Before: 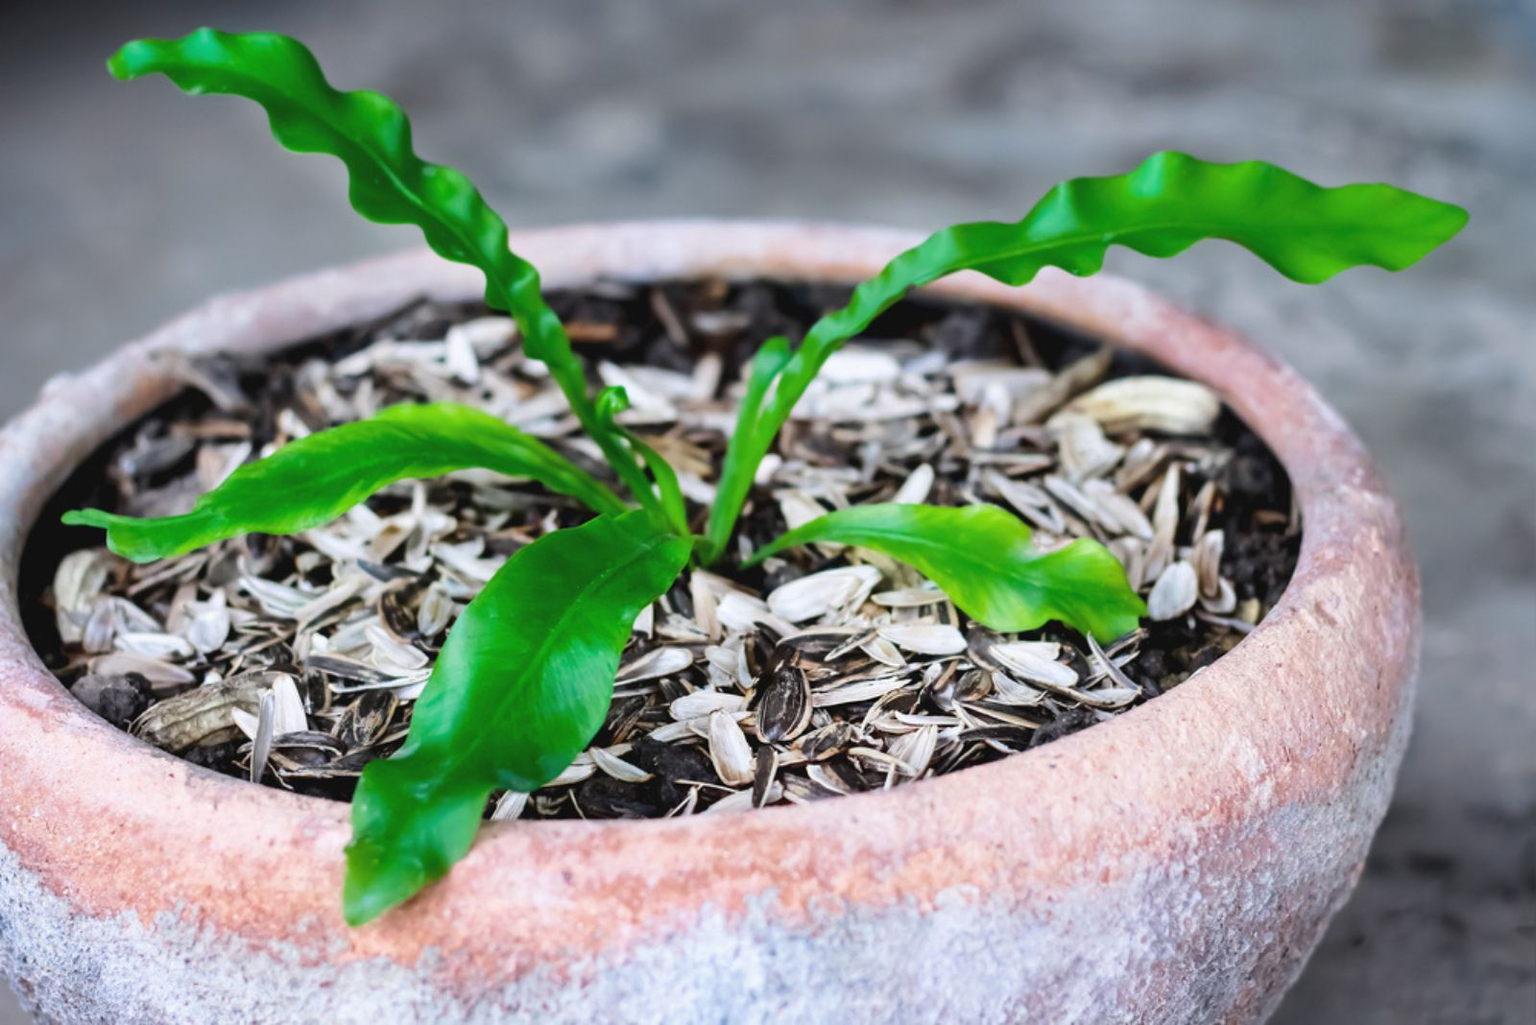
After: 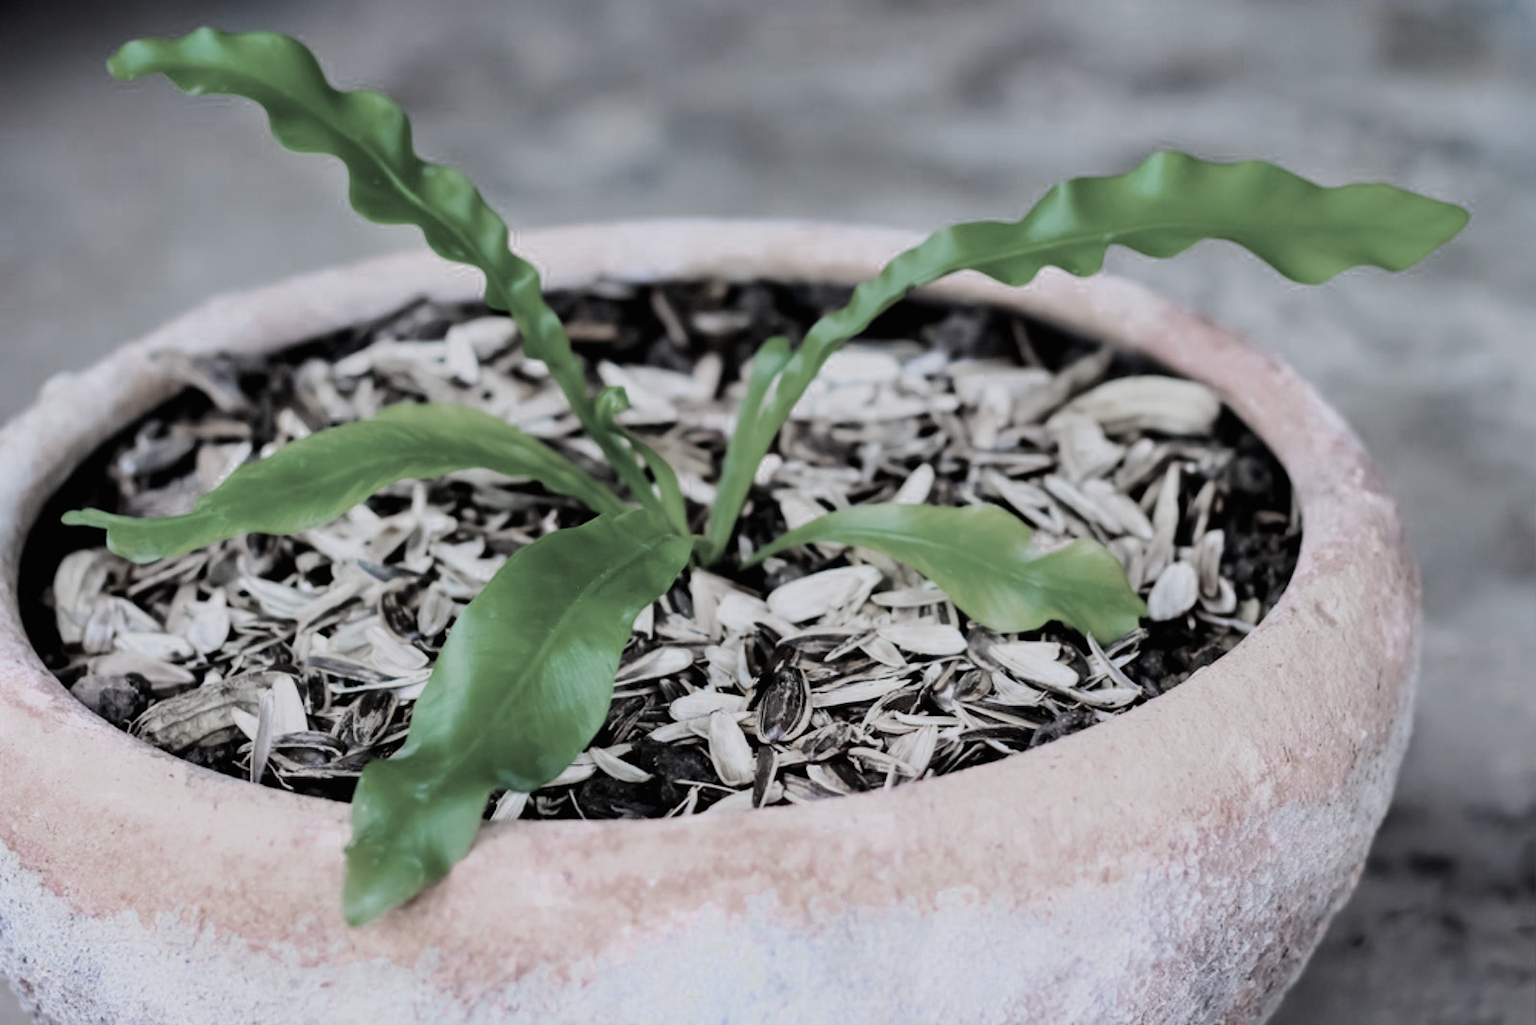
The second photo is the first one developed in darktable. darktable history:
filmic rgb: black relative exposure -7.32 EV, white relative exposure 5.09 EV, hardness 3.2
color zones: curves: ch0 [(0, 0.613) (0.01, 0.613) (0.245, 0.448) (0.498, 0.529) (0.642, 0.665) (0.879, 0.777) (0.99, 0.613)]; ch1 [(0, 0.272) (0.219, 0.127) (0.724, 0.346)]
